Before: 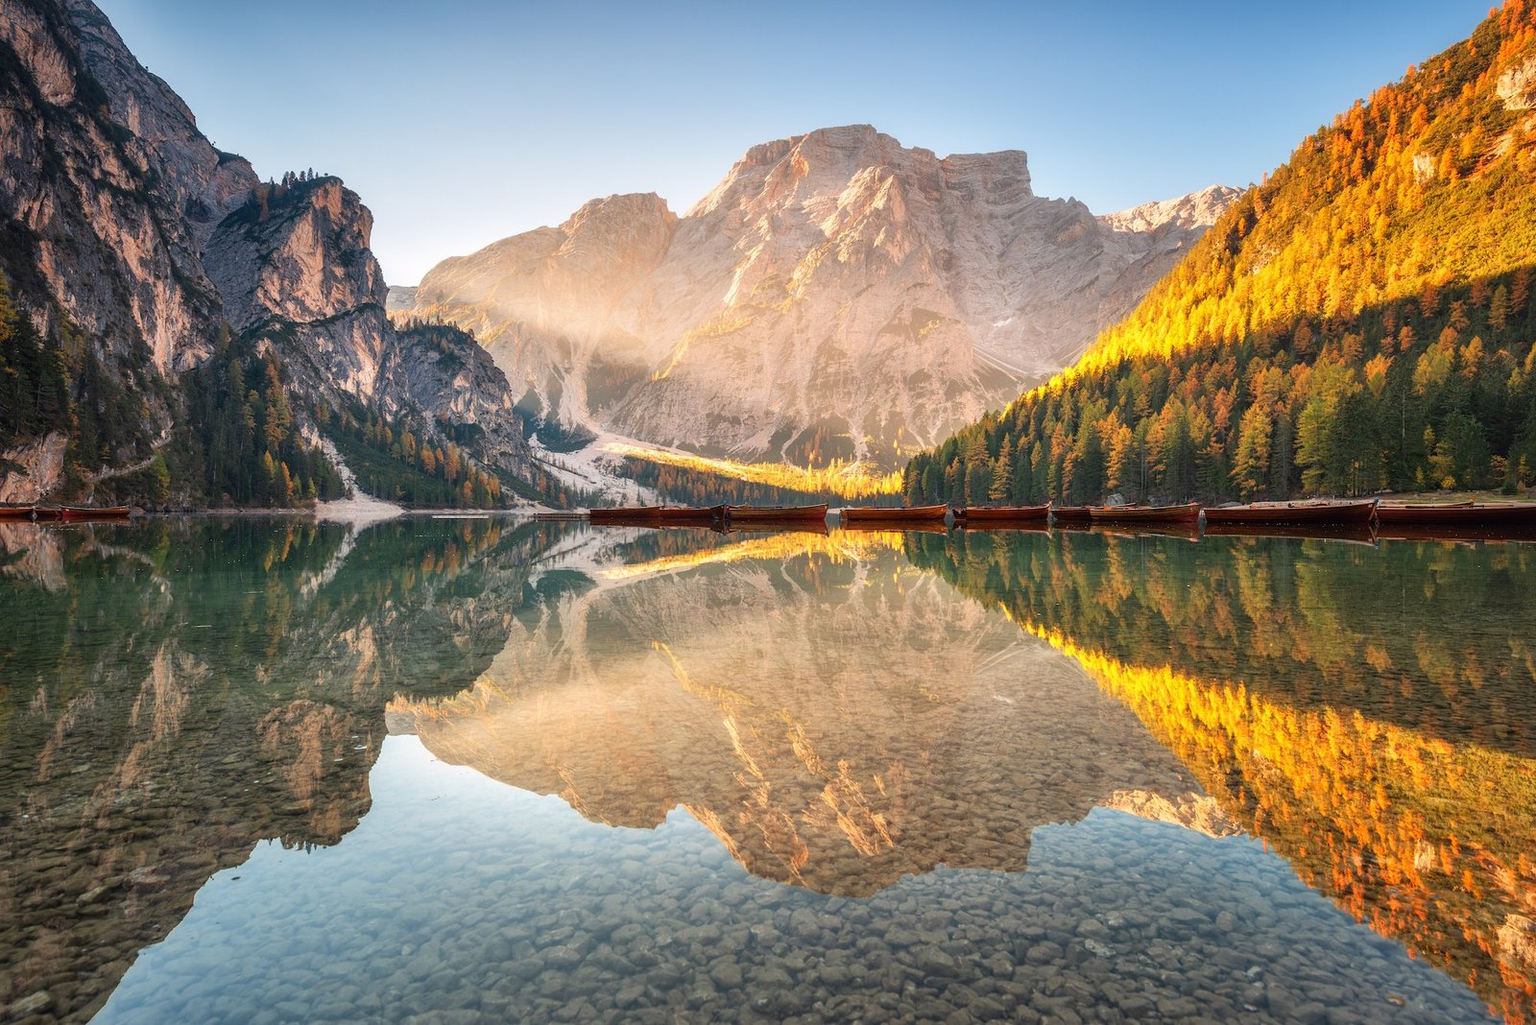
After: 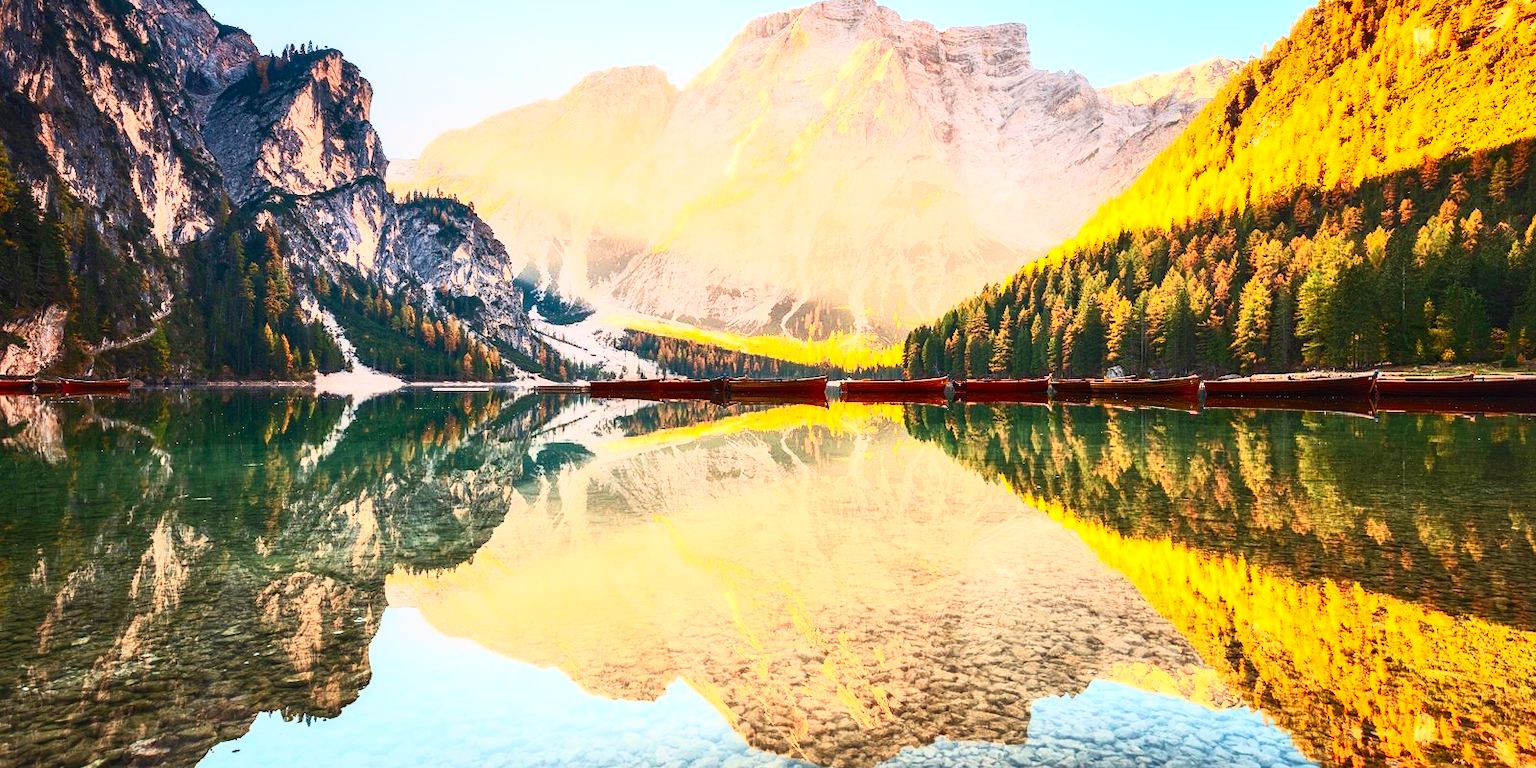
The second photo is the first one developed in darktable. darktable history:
velvia: on, module defaults
contrast brightness saturation: contrast 0.83, brightness 0.59, saturation 0.59
local contrast: highlights 61%, shadows 106%, detail 107%, midtone range 0.529
crop and rotate: top 12.5%, bottom 12.5%
